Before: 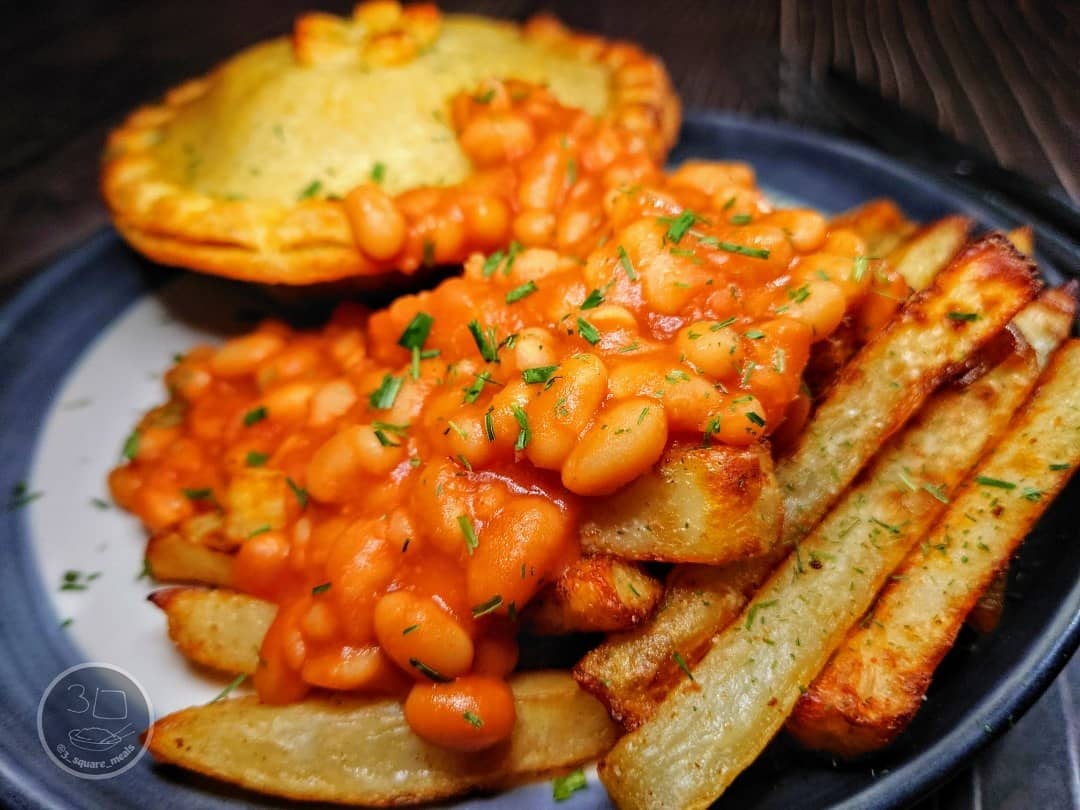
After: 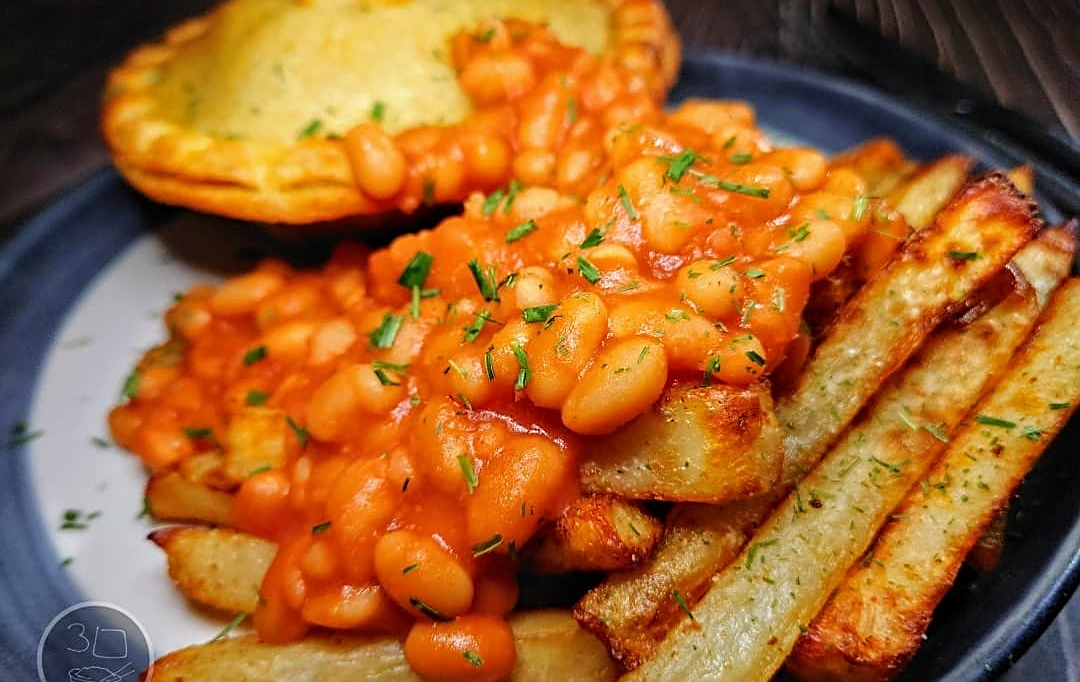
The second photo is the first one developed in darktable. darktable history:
crop: top 7.596%, bottom 8.186%
sharpen: on, module defaults
